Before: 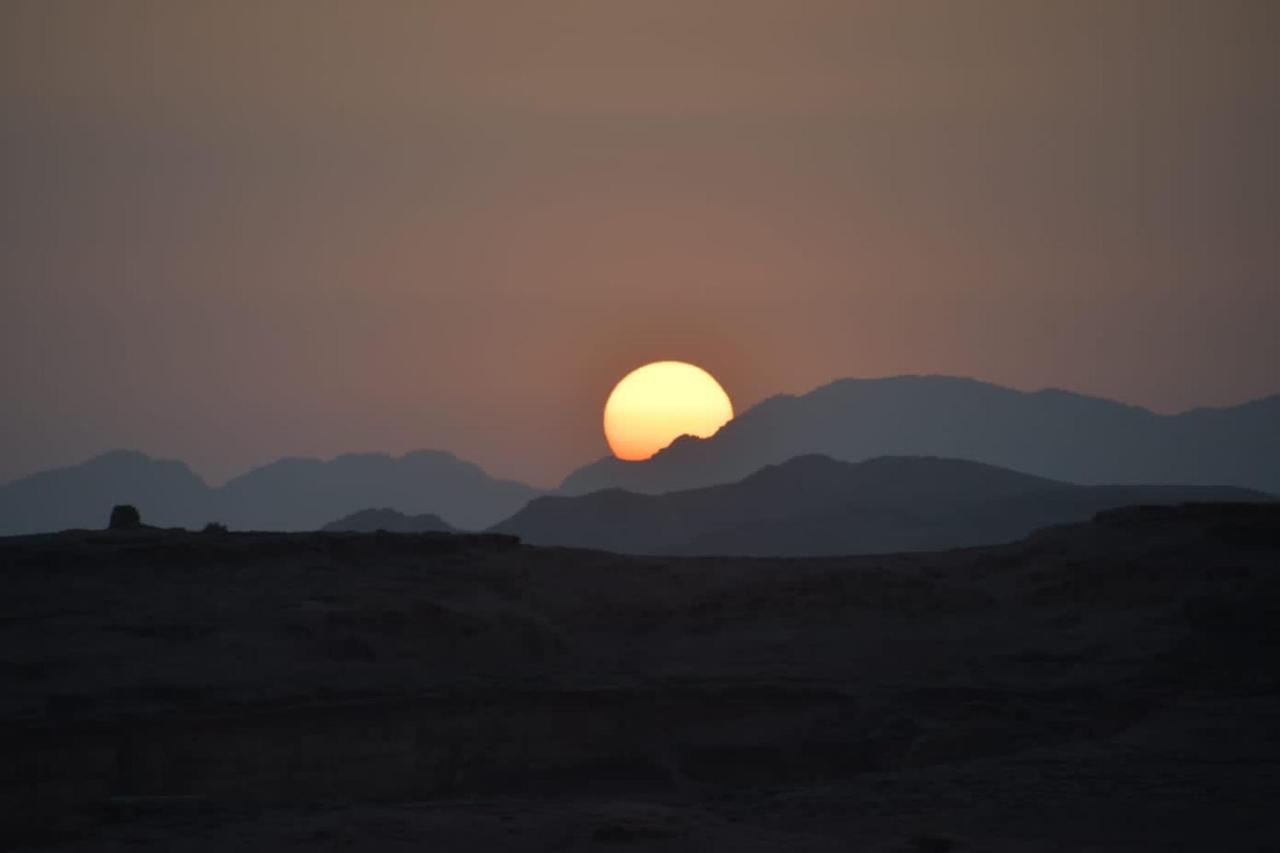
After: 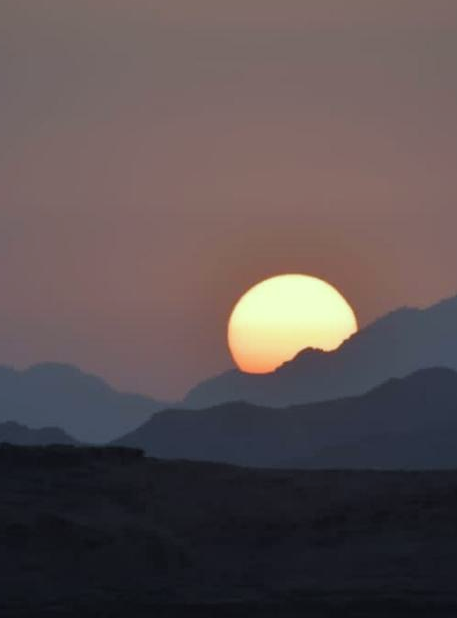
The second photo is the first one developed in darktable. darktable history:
crop and rotate: left 29.413%, top 10.313%, right 34.875%, bottom 17.217%
color calibration: x 0.37, y 0.382, temperature 4306.03 K, saturation algorithm version 1 (2020)
